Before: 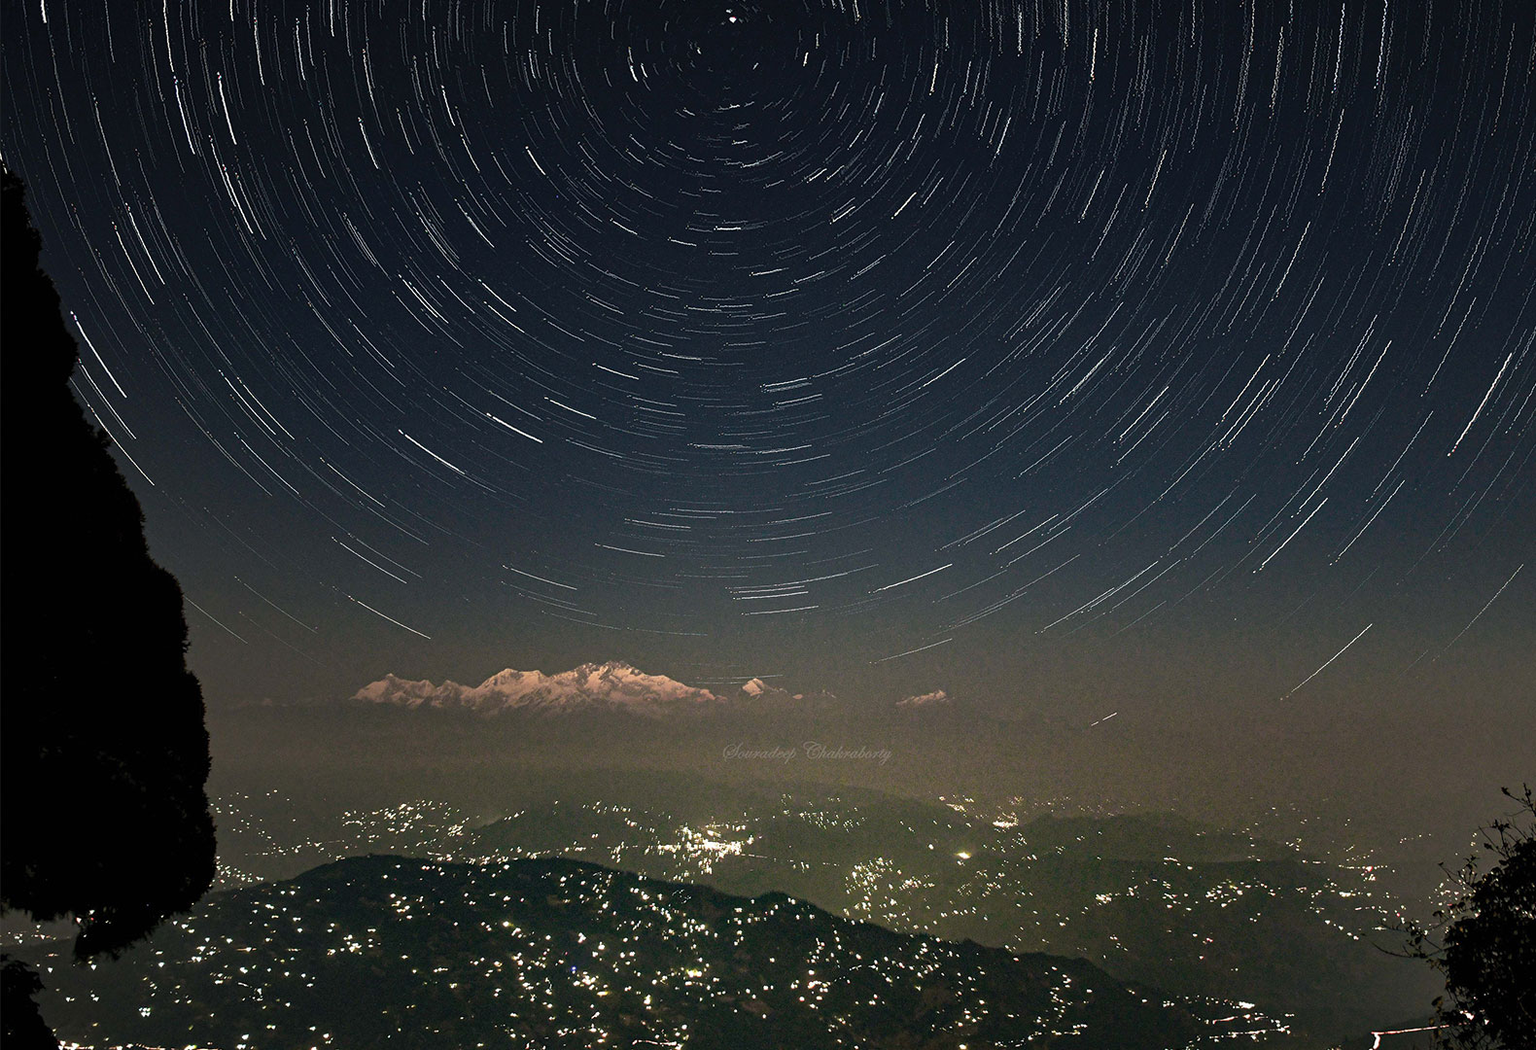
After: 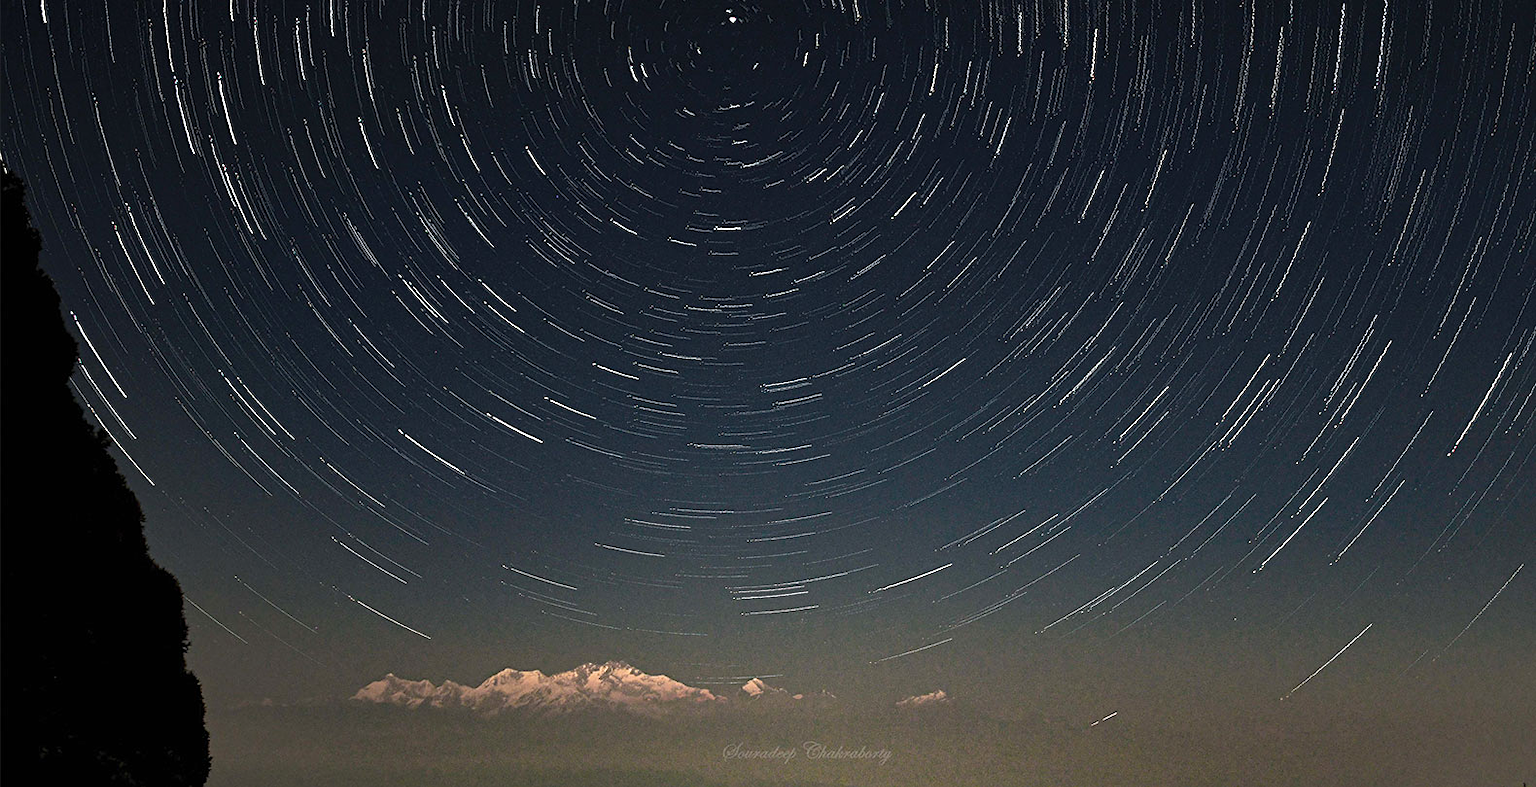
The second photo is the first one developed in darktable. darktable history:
crop: bottom 24.967%
exposure: exposure 0.29 EV, compensate highlight preservation false
sharpen: amount 0.2
